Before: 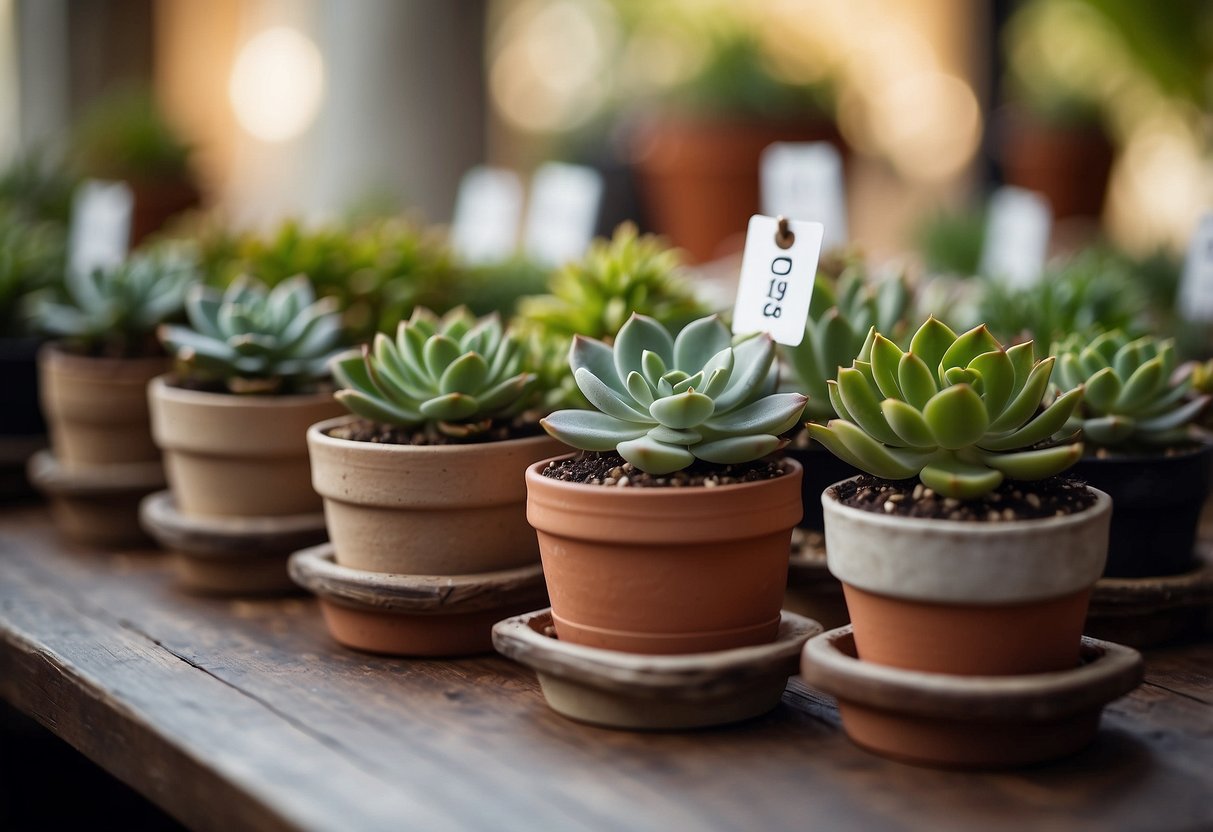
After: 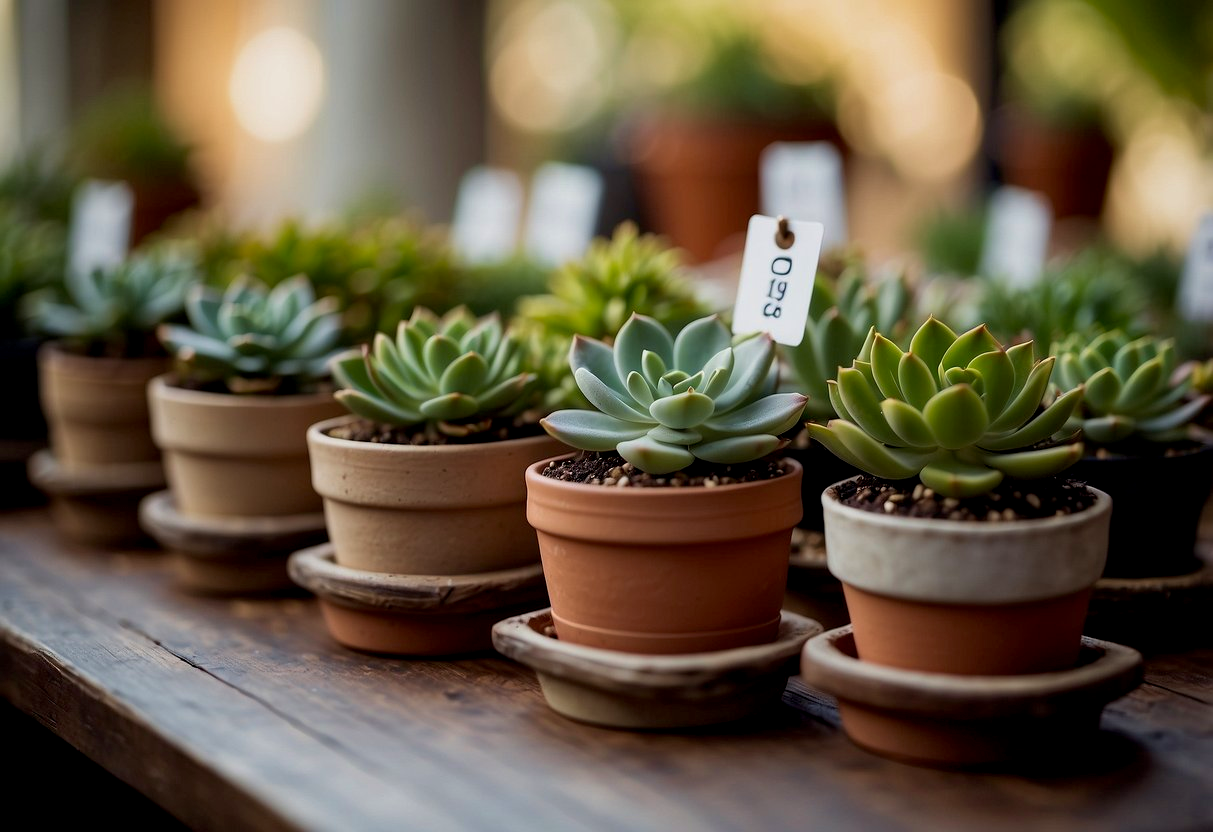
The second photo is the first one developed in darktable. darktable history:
velvia: on, module defaults
exposure: black level correction 0.006, exposure -0.224 EV, compensate exposure bias true, compensate highlight preservation false
